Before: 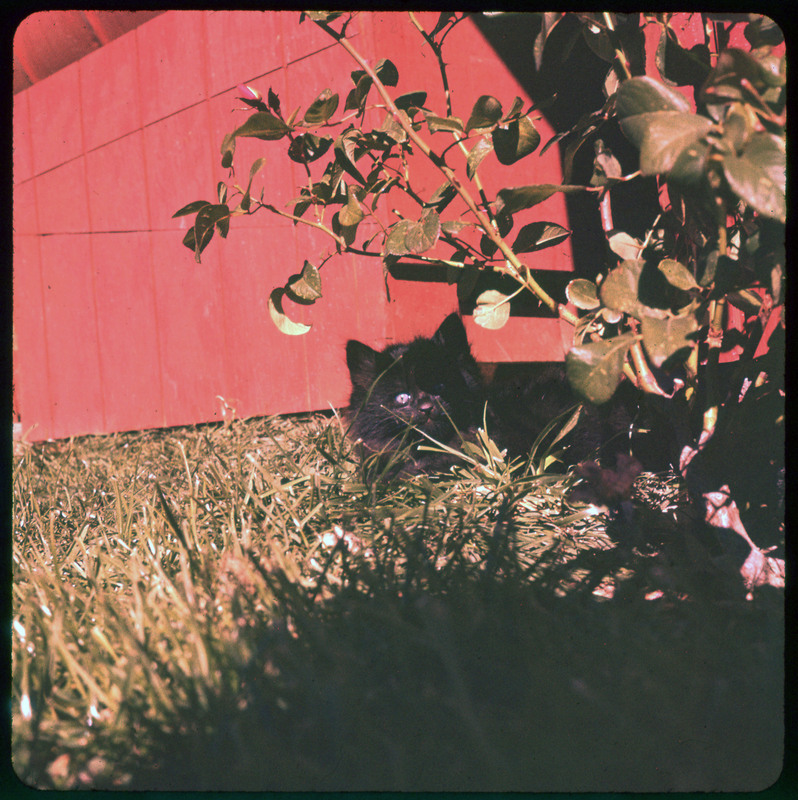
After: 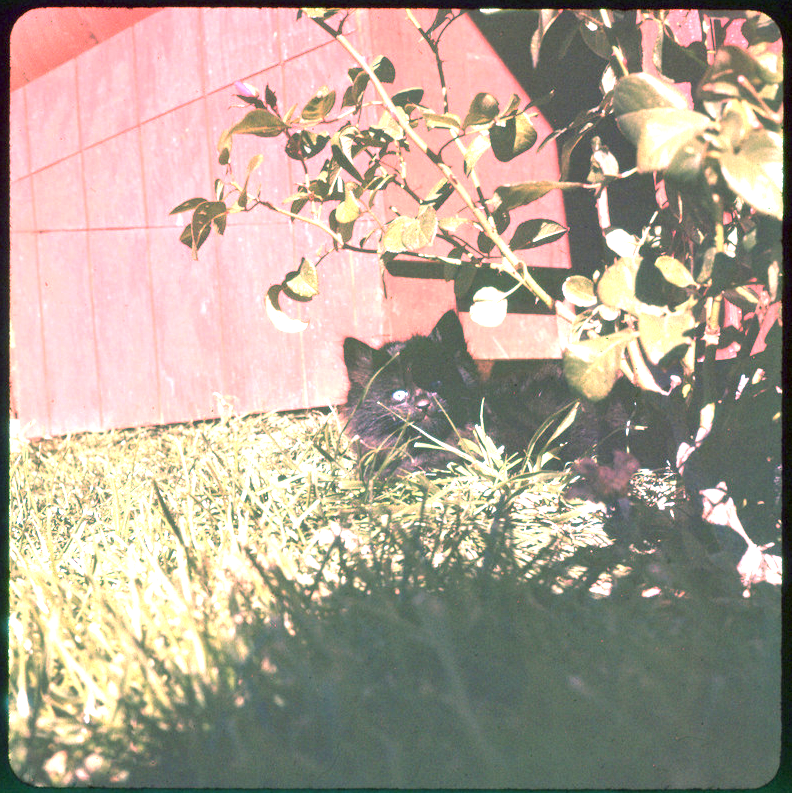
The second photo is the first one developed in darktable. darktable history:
exposure: exposure 2 EV, compensate exposure bias true, compensate highlight preservation false
crop: left 0.434%, top 0.485%, right 0.244%, bottom 0.386%
